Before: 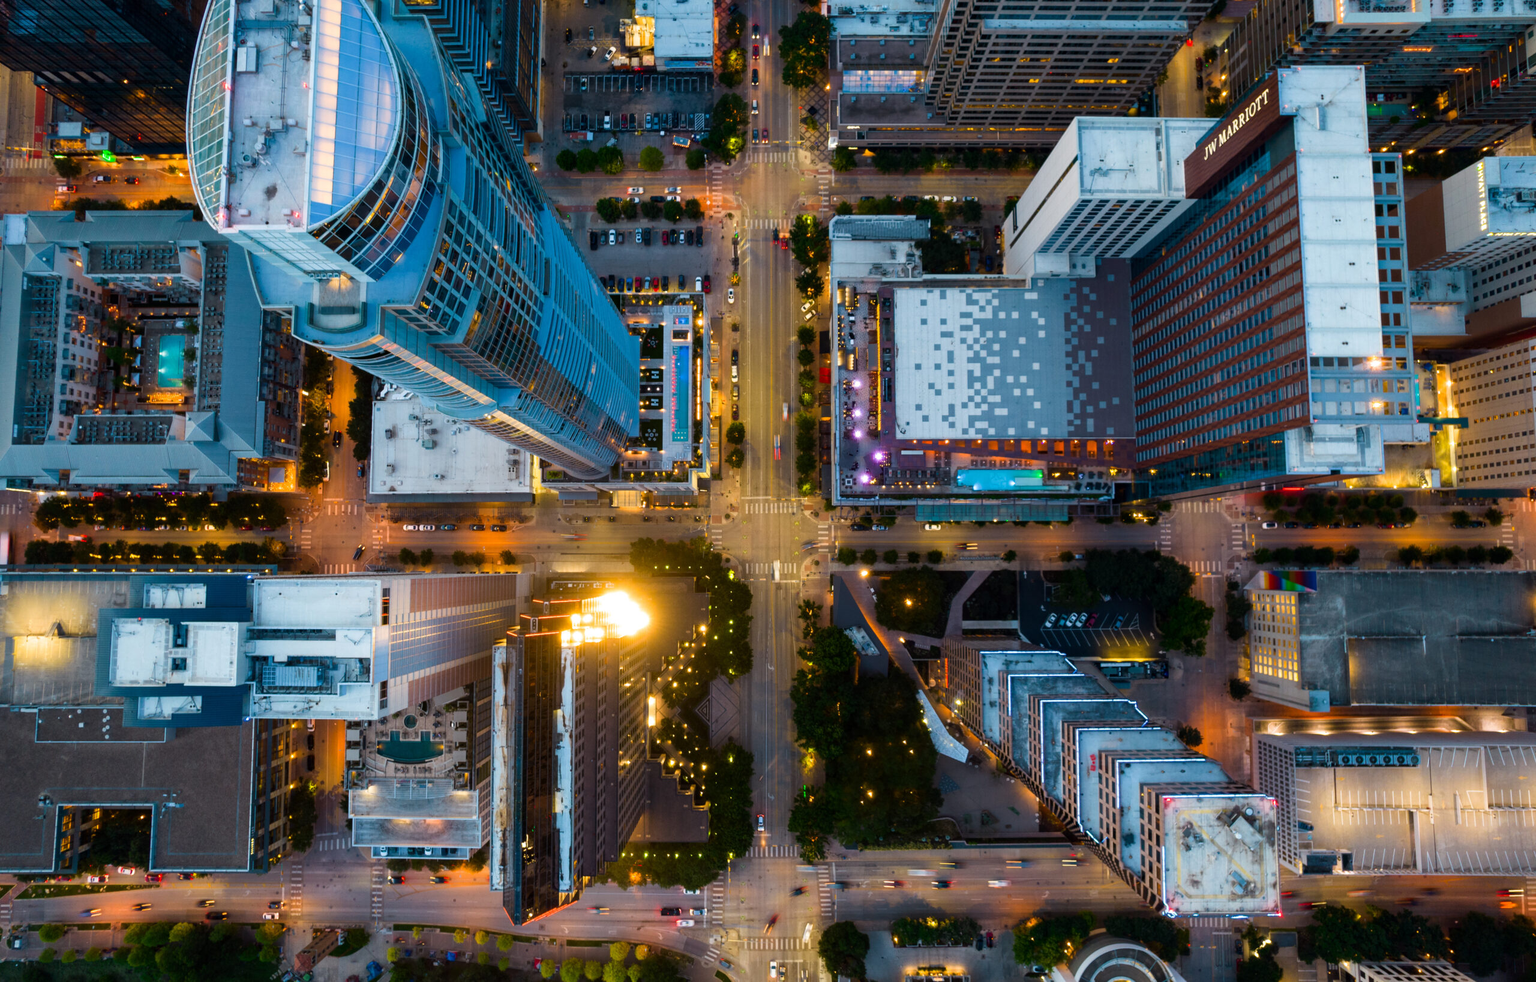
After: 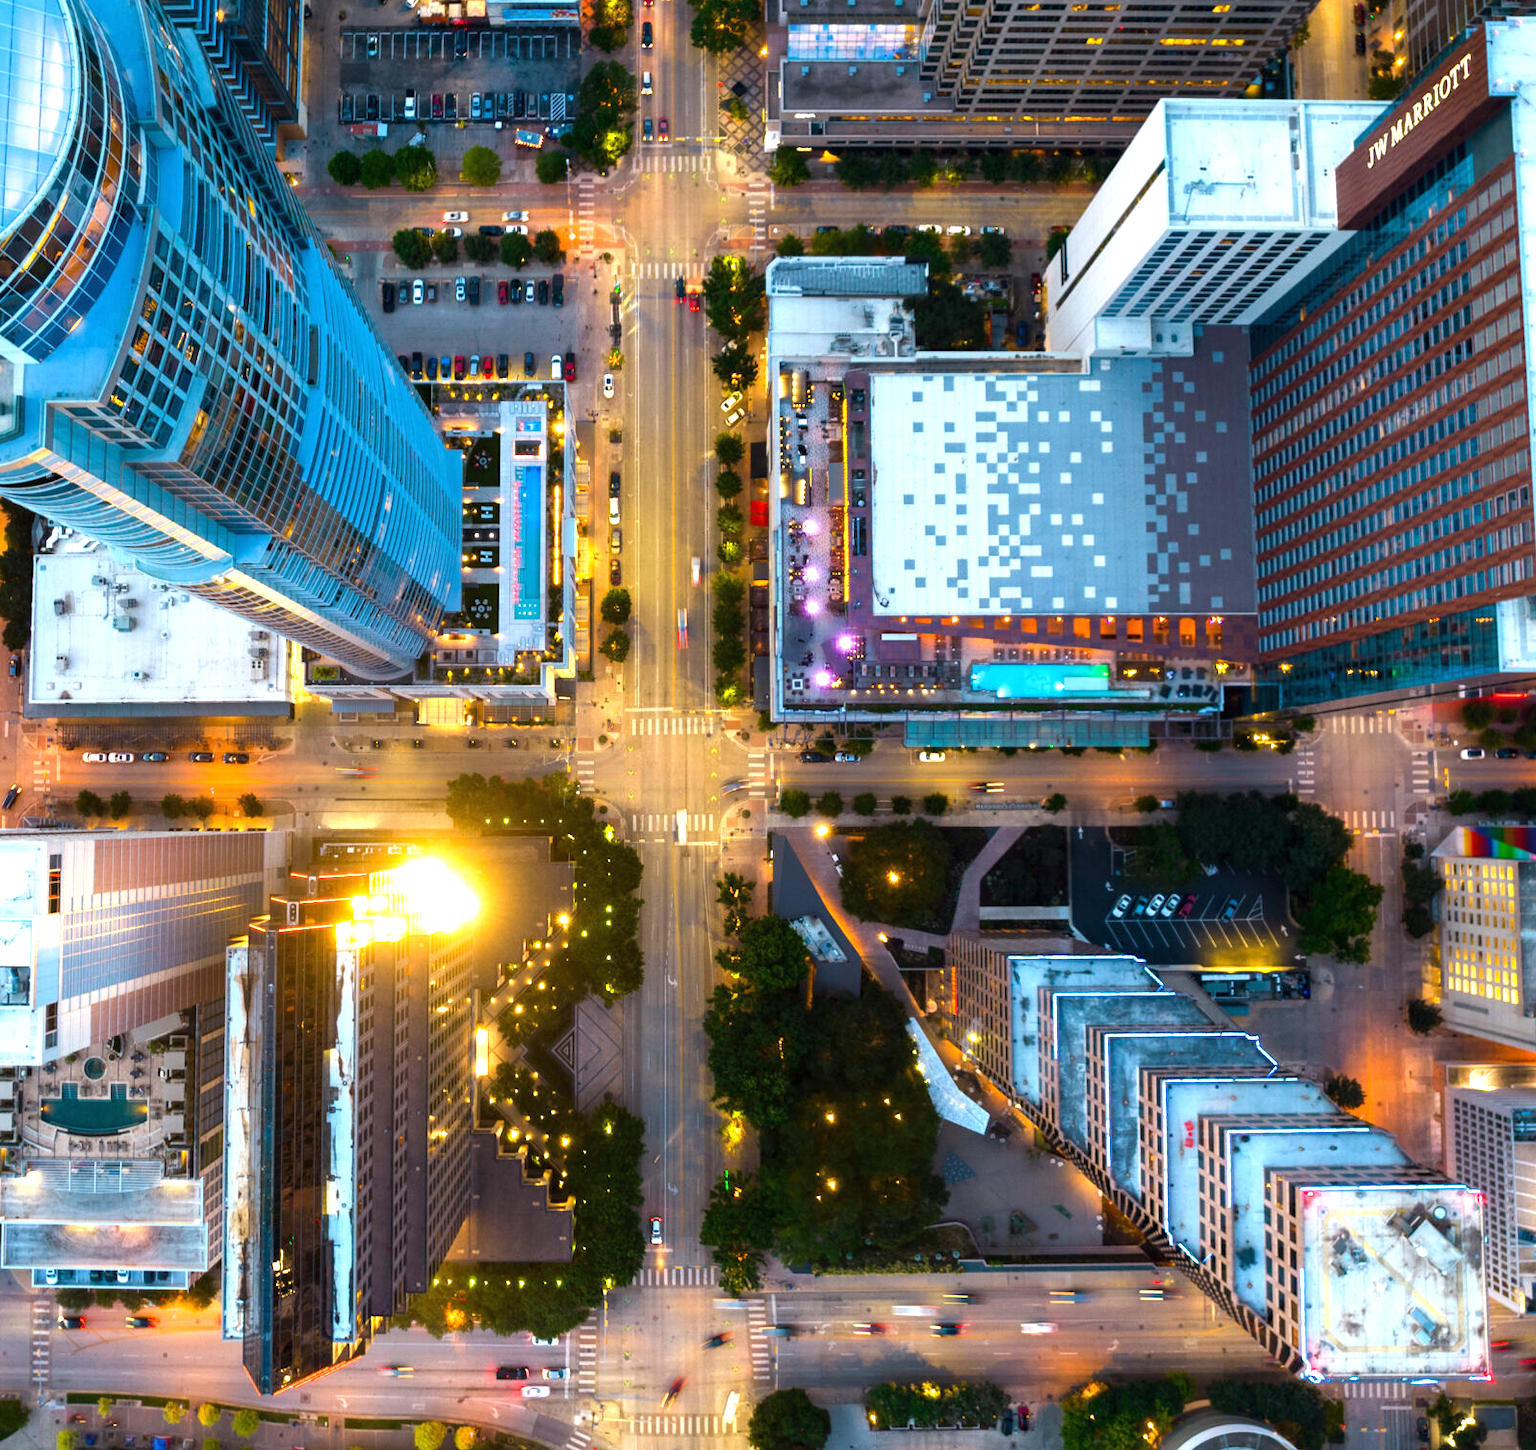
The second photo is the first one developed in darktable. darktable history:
crop and rotate: left 22.918%, top 5.629%, right 14.711%, bottom 2.247%
exposure: black level correction 0, exposure 1.015 EV, compensate exposure bias true, compensate highlight preservation false
